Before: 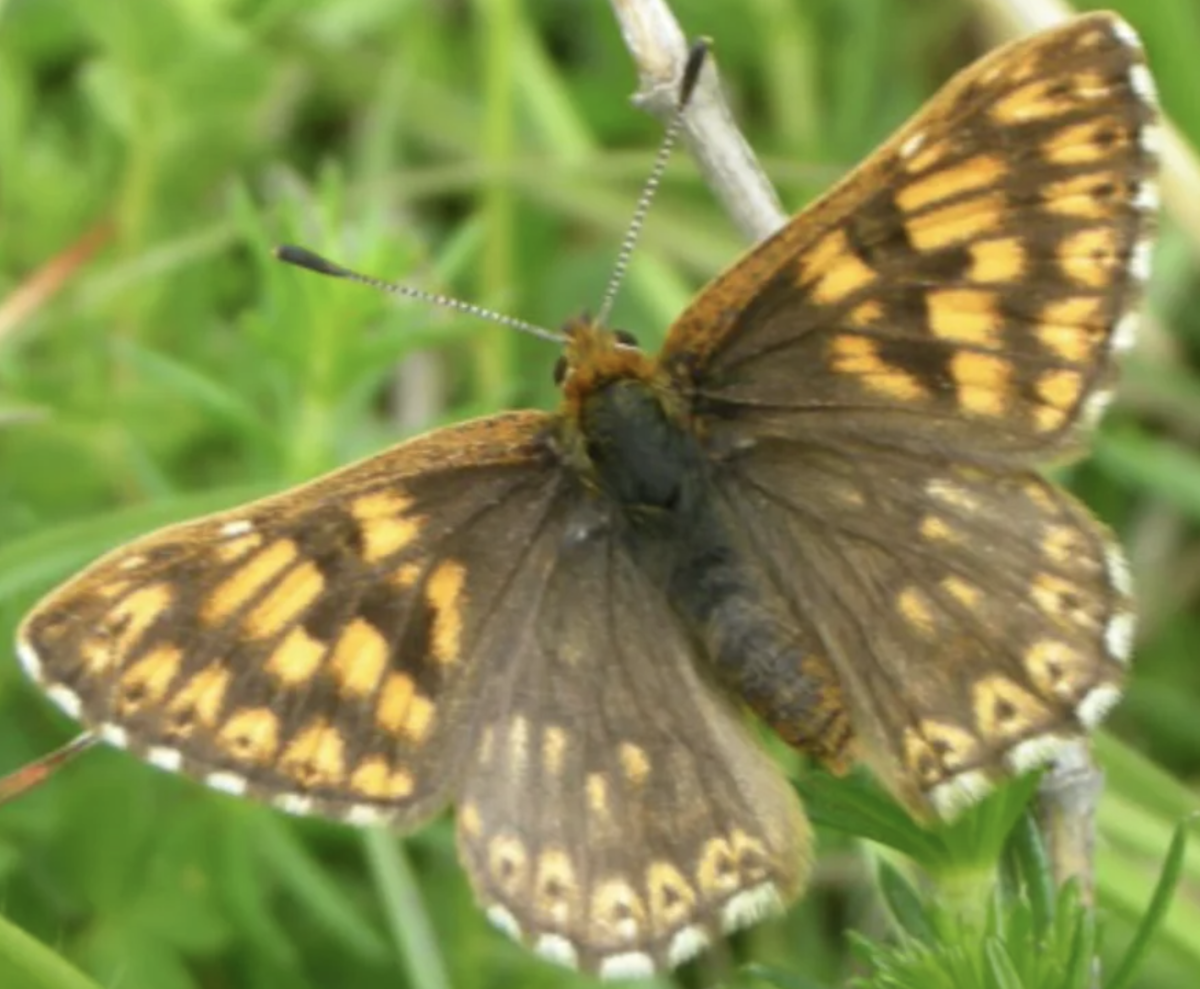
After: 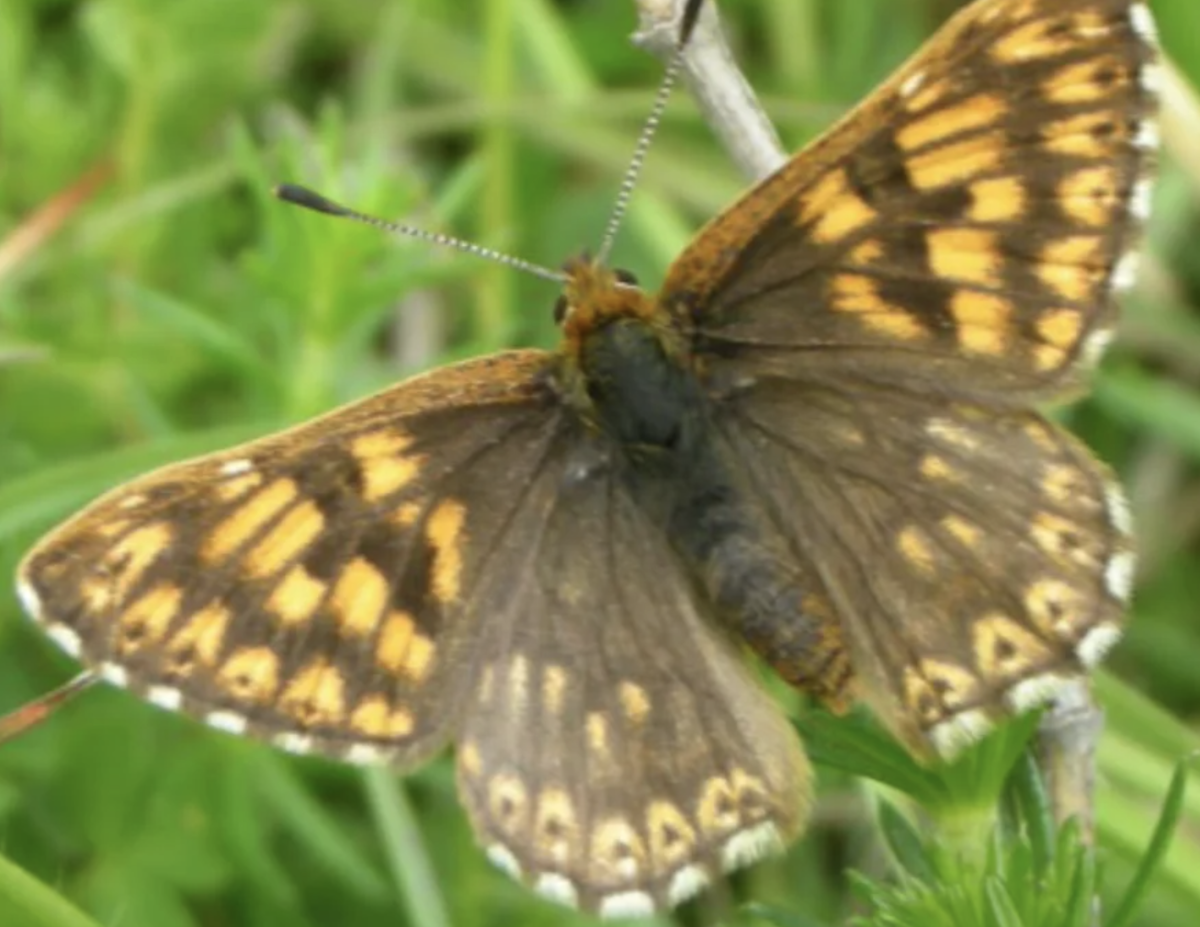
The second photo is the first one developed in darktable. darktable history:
shadows and highlights: shadows 29.61, highlights -30.47, low approximation 0.01, soften with gaussian
crop and rotate: top 6.25%
